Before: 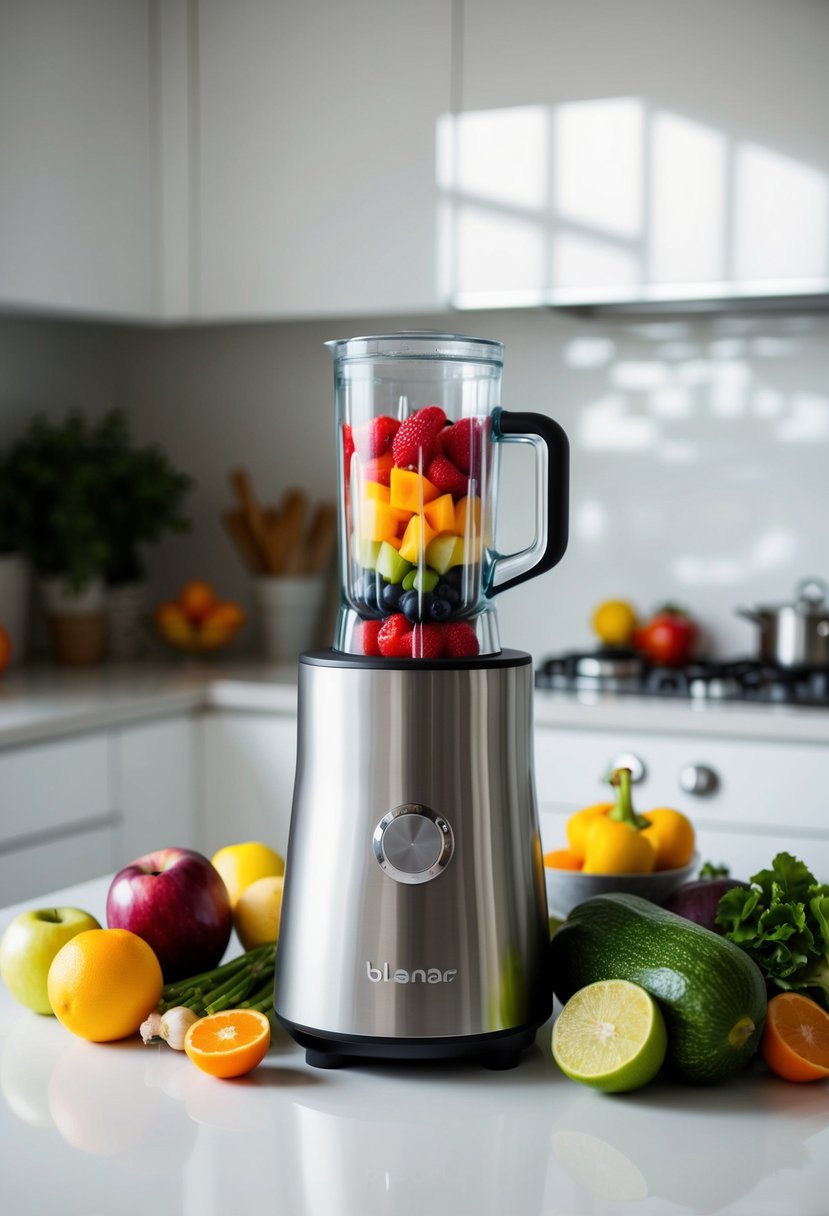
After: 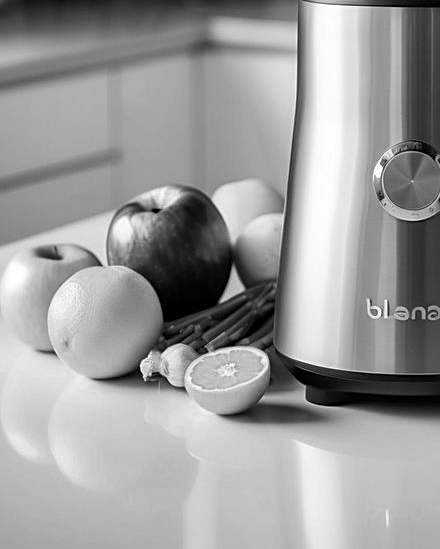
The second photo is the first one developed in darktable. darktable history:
crop and rotate: top 54.598%, right 46.892%, bottom 0.191%
local contrast: on, module defaults
color zones: curves: ch0 [(0.004, 0.588) (0.116, 0.636) (0.259, 0.476) (0.423, 0.464) (0.75, 0.5)]; ch1 [(0, 0) (0.143, 0) (0.286, 0) (0.429, 0) (0.571, 0) (0.714, 0) (0.857, 0)]
sharpen: on, module defaults
shadows and highlights: radius 133.56, soften with gaussian
